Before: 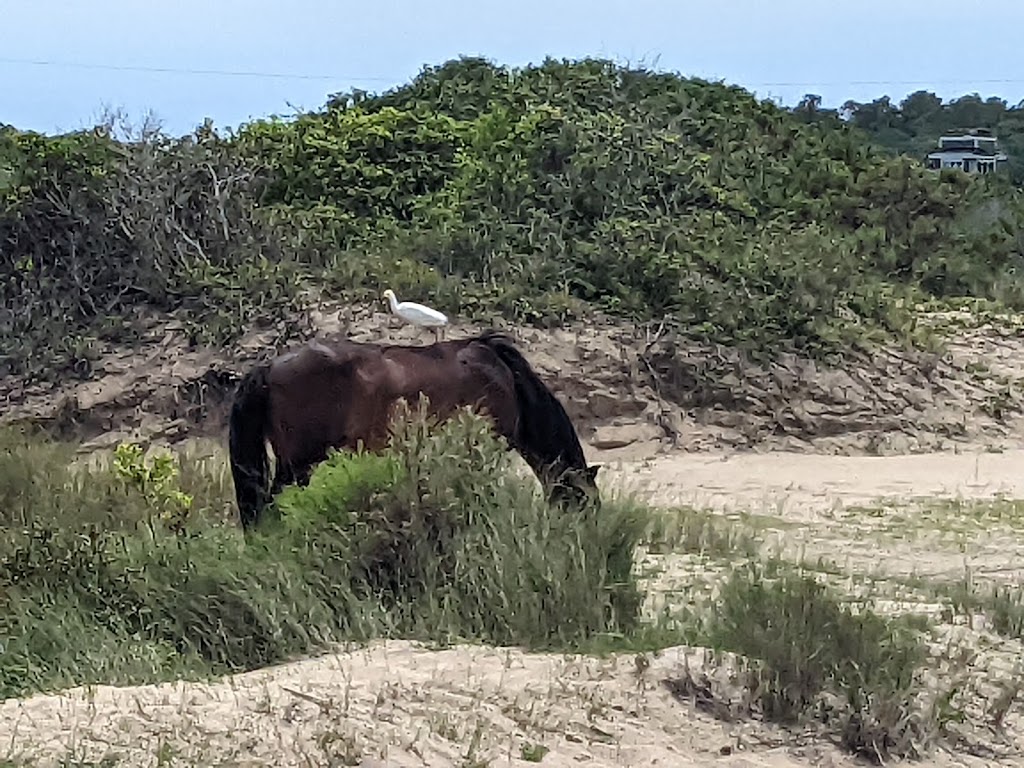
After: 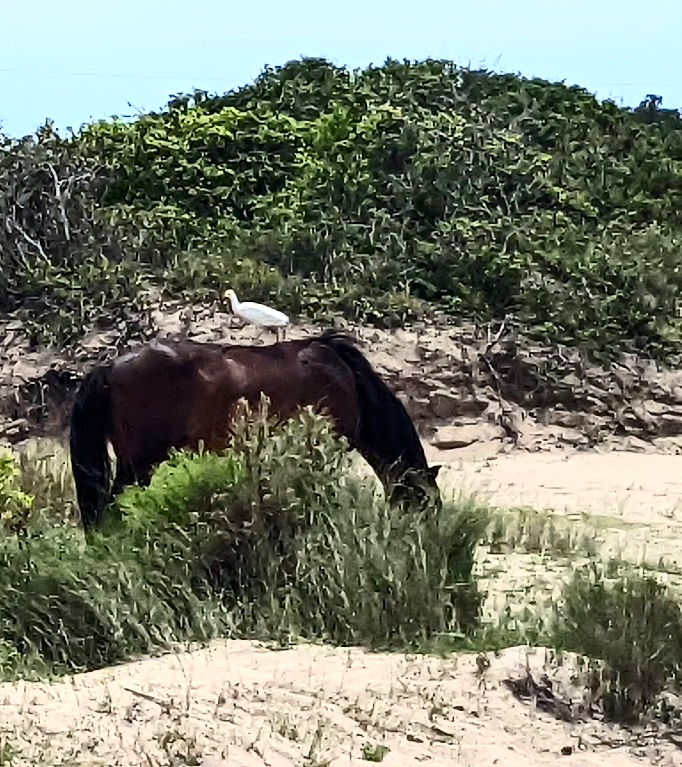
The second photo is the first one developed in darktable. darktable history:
crop and rotate: left 15.563%, right 17.781%
contrast brightness saturation: contrast 0.407, brightness 0.097, saturation 0.214
